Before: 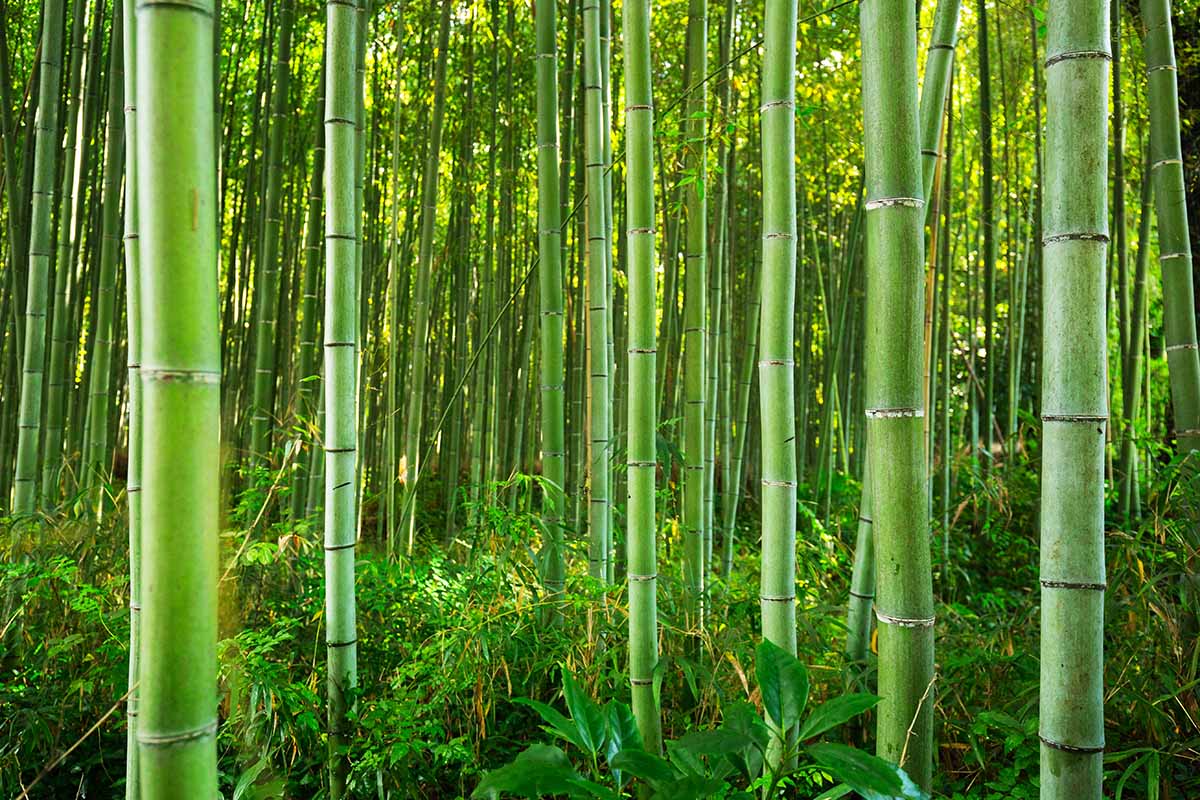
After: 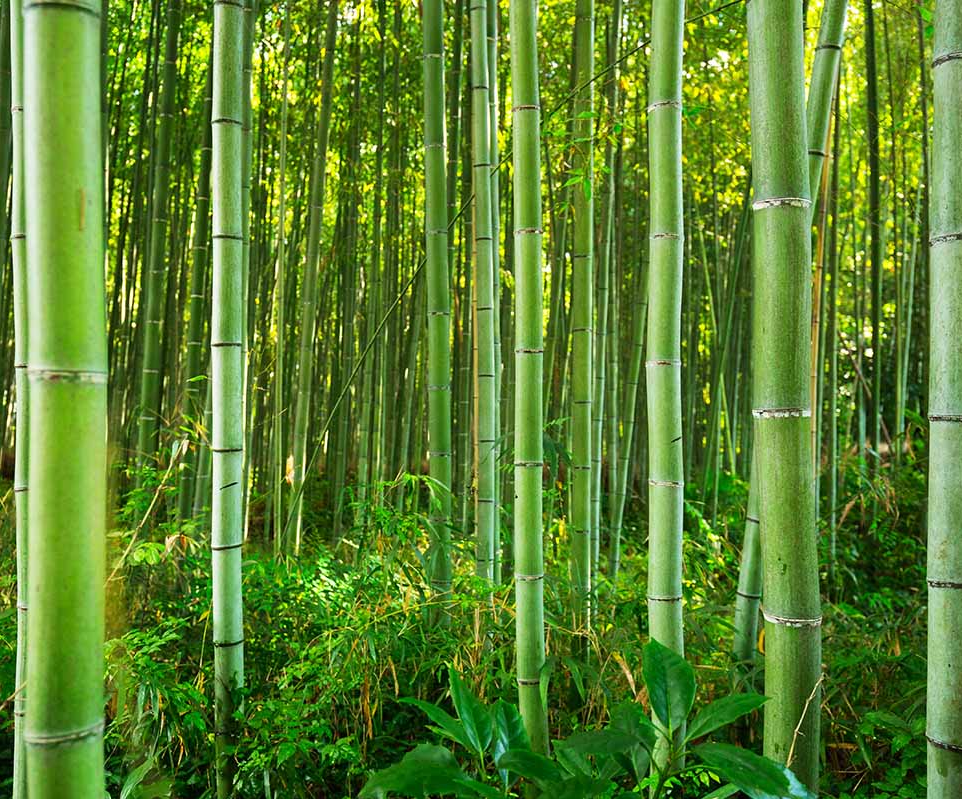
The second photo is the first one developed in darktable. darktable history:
crop and rotate: left 9.494%, right 10.266%
